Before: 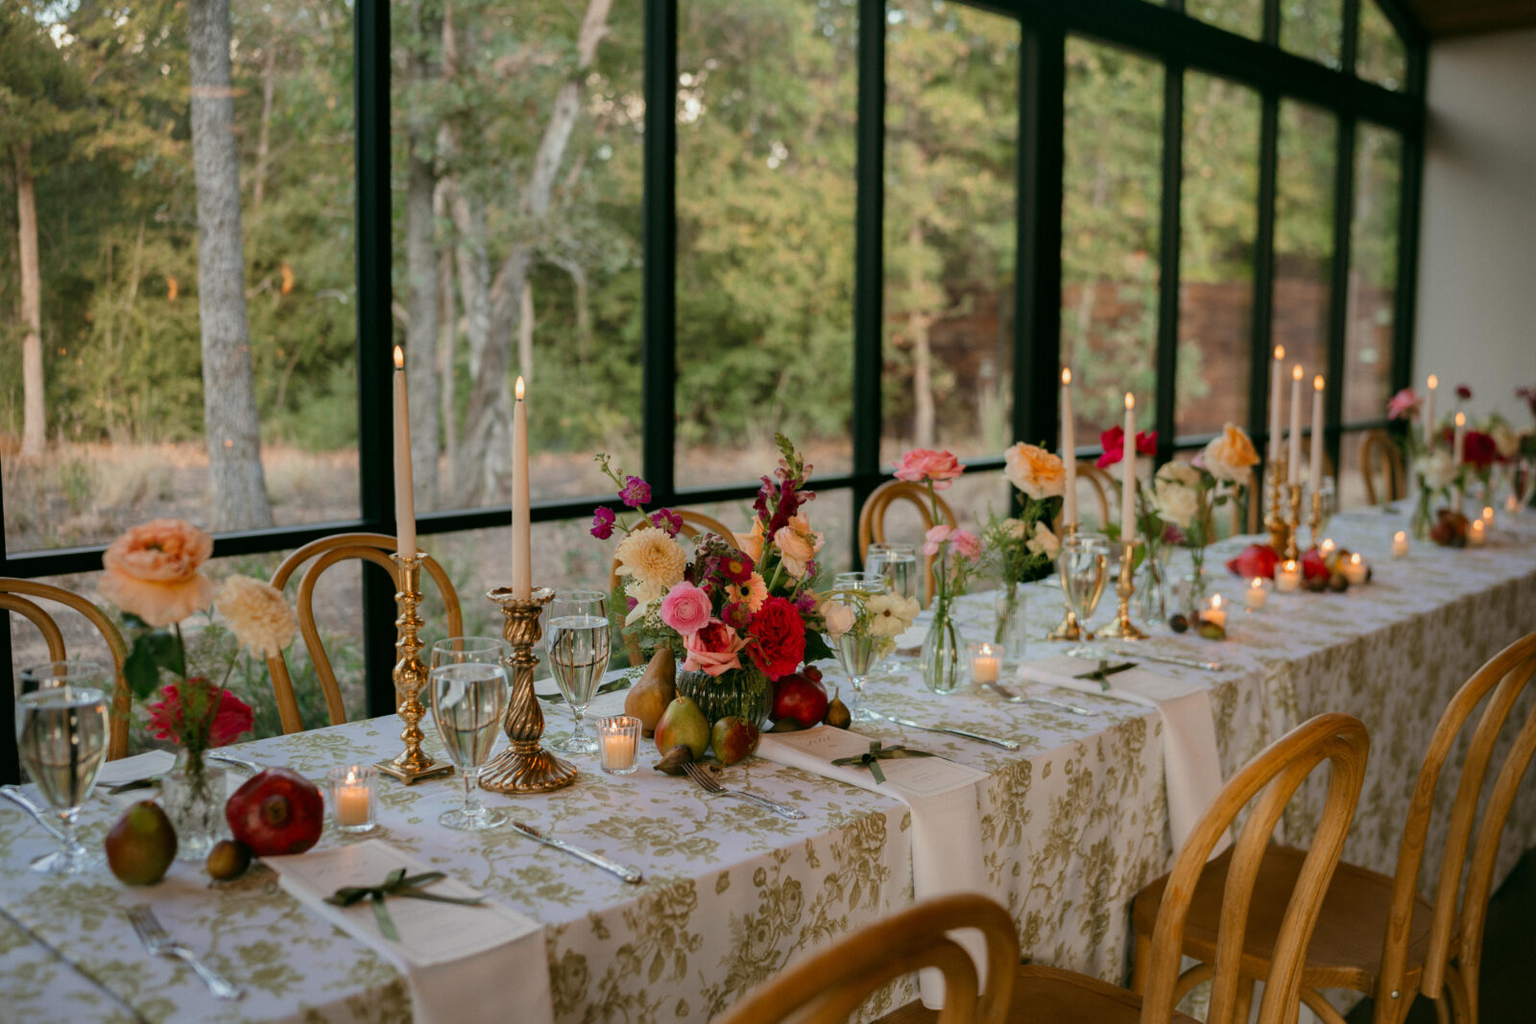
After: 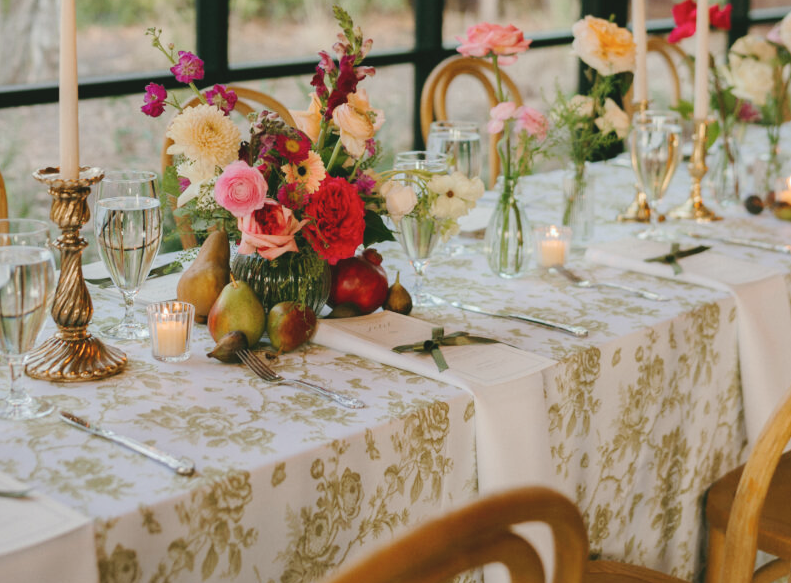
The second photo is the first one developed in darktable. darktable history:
exposure: black level correction -0.005, exposure 0.054 EV, compensate highlight preservation false
crop: left 29.672%, top 41.786%, right 20.851%, bottom 3.487%
base curve: curves: ch0 [(0, 0) (0.158, 0.273) (0.879, 0.895) (1, 1)], preserve colors none
